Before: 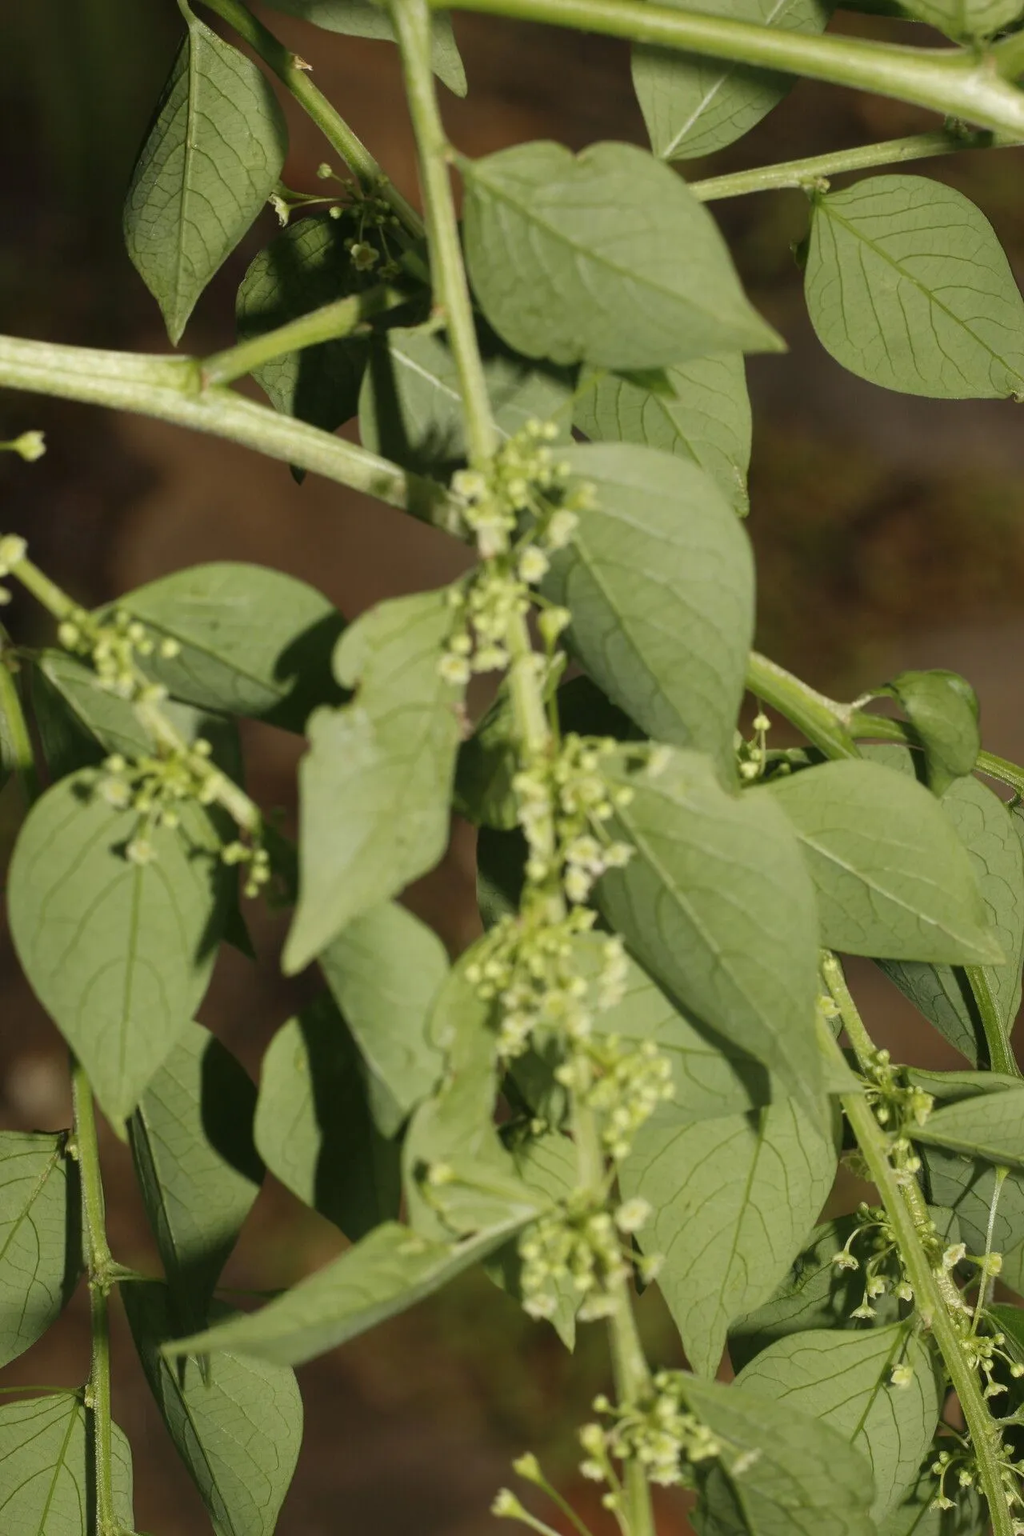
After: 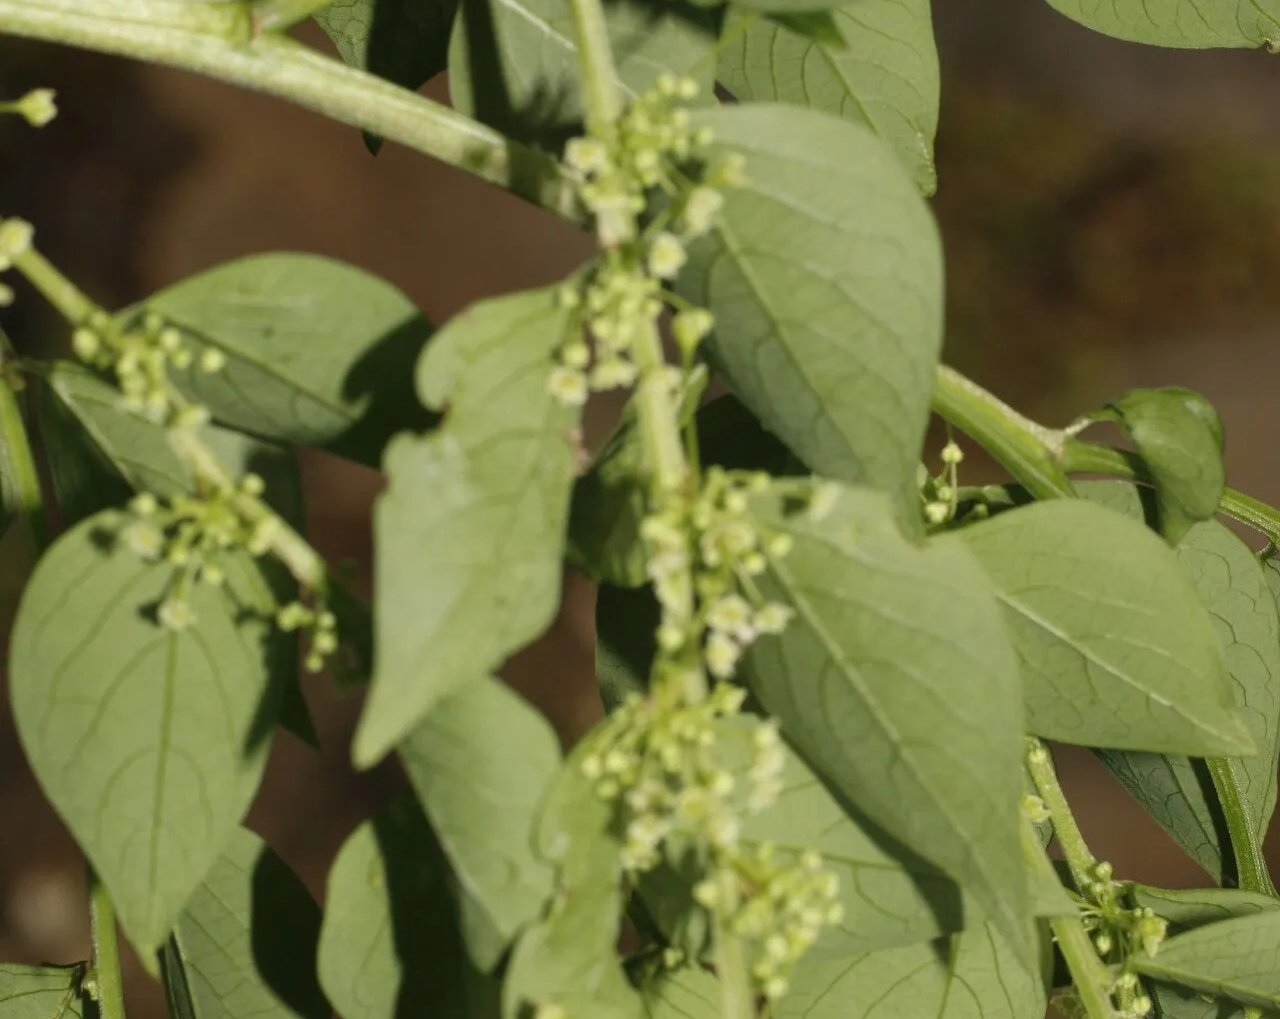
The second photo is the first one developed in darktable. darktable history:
crop and rotate: top 23.44%, bottom 23.453%
